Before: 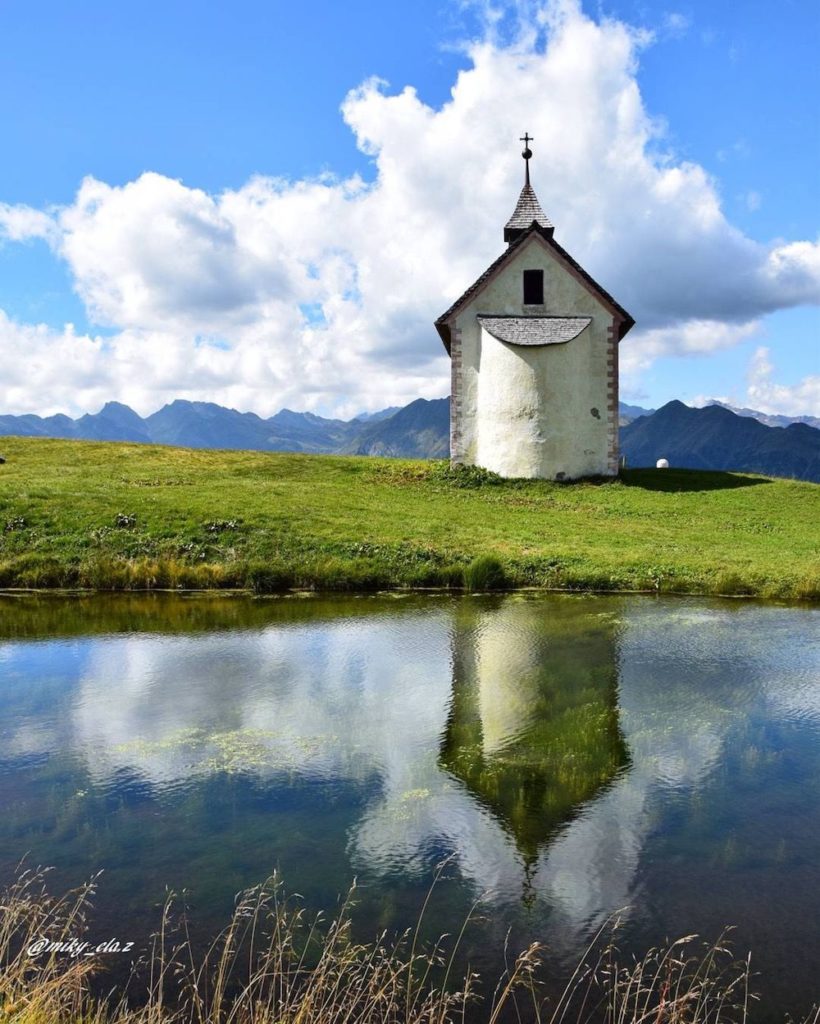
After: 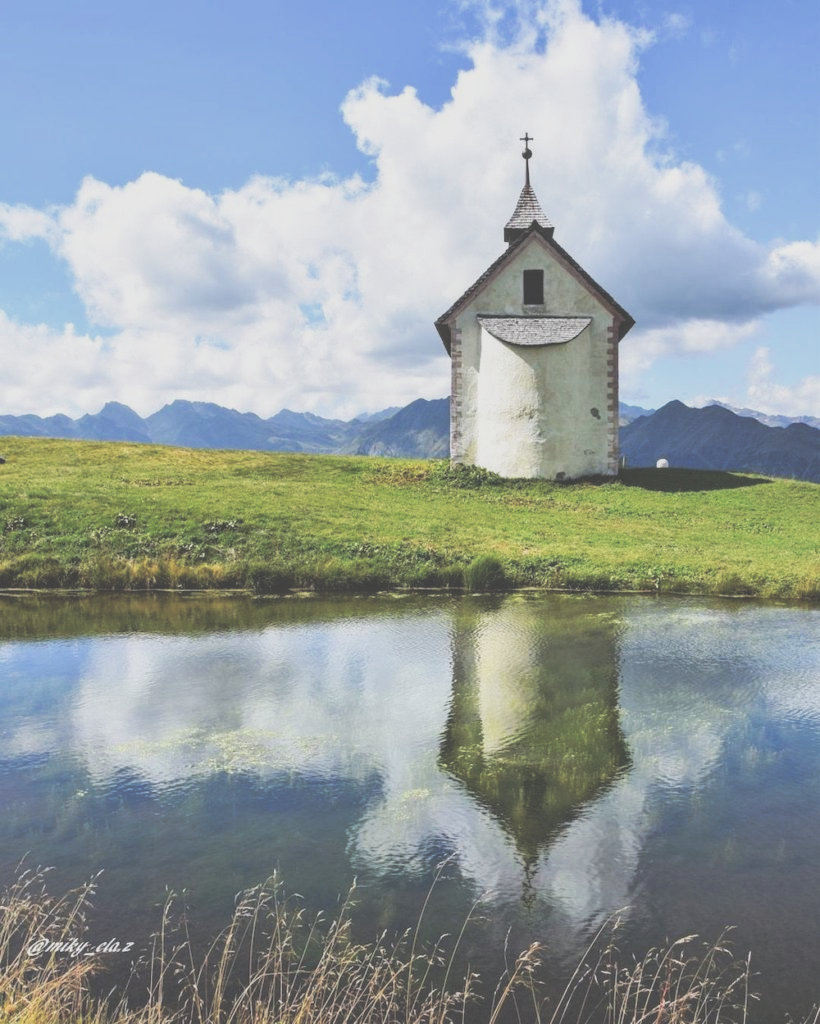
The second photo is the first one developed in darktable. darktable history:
filmic rgb: black relative exposure -7.65 EV, white relative exposure 4.56 EV, hardness 3.61
local contrast: on, module defaults
exposure: black level correction -0.087, compensate highlight preservation false
tone curve: curves: ch0 [(0, 0) (0.003, 0.007) (0.011, 0.01) (0.025, 0.018) (0.044, 0.028) (0.069, 0.034) (0.1, 0.04) (0.136, 0.051) (0.177, 0.104) (0.224, 0.161) (0.277, 0.234) (0.335, 0.316) (0.399, 0.41) (0.468, 0.487) (0.543, 0.577) (0.623, 0.679) (0.709, 0.769) (0.801, 0.854) (0.898, 0.922) (1, 1)], preserve colors none
white balance: emerald 1
